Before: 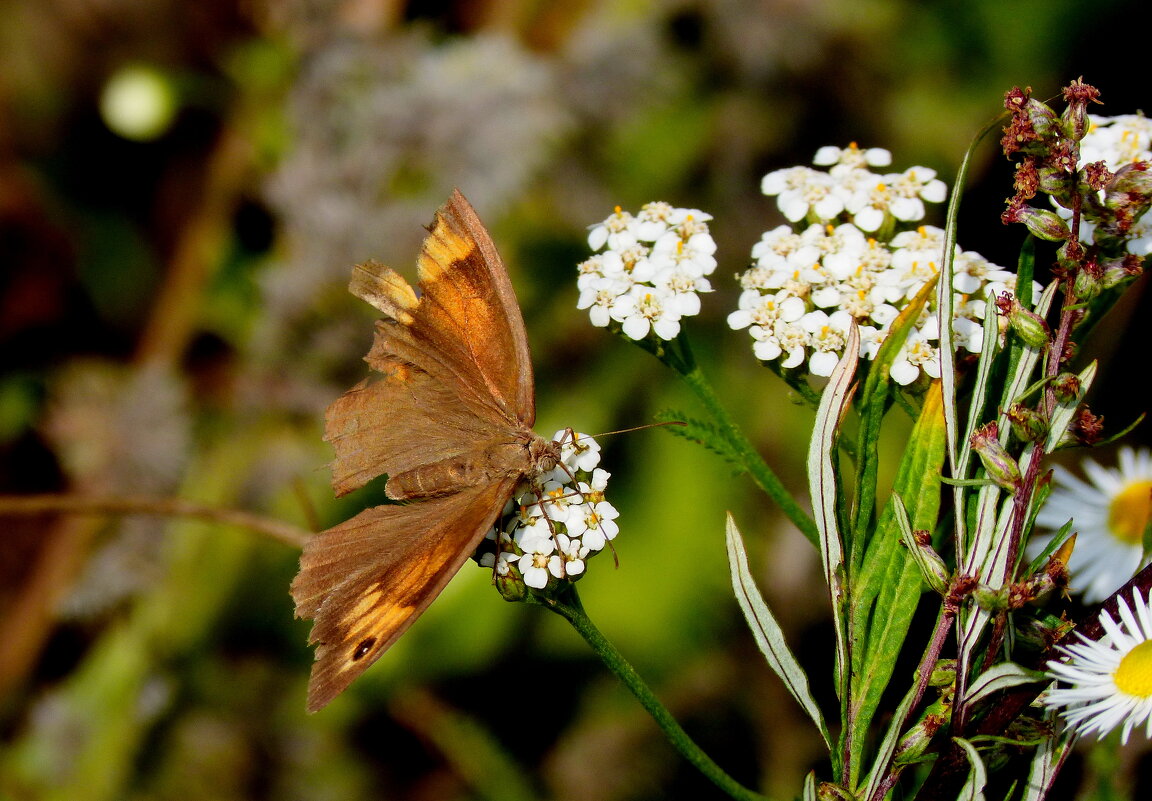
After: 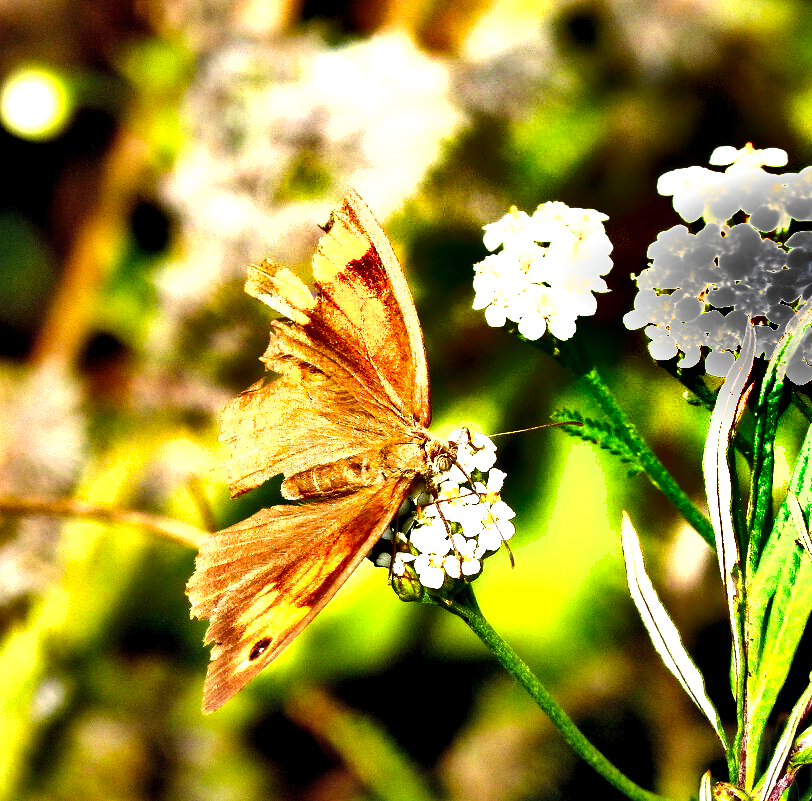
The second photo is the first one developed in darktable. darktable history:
levels: levels [0.012, 0.367, 0.697]
crop and rotate: left 9.07%, right 20.378%
shadows and highlights: shadows 60.34, highlights -60.23, soften with gaussian
exposure: black level correction 0, exposure 1.101 EV, compensate highlight preservation false
